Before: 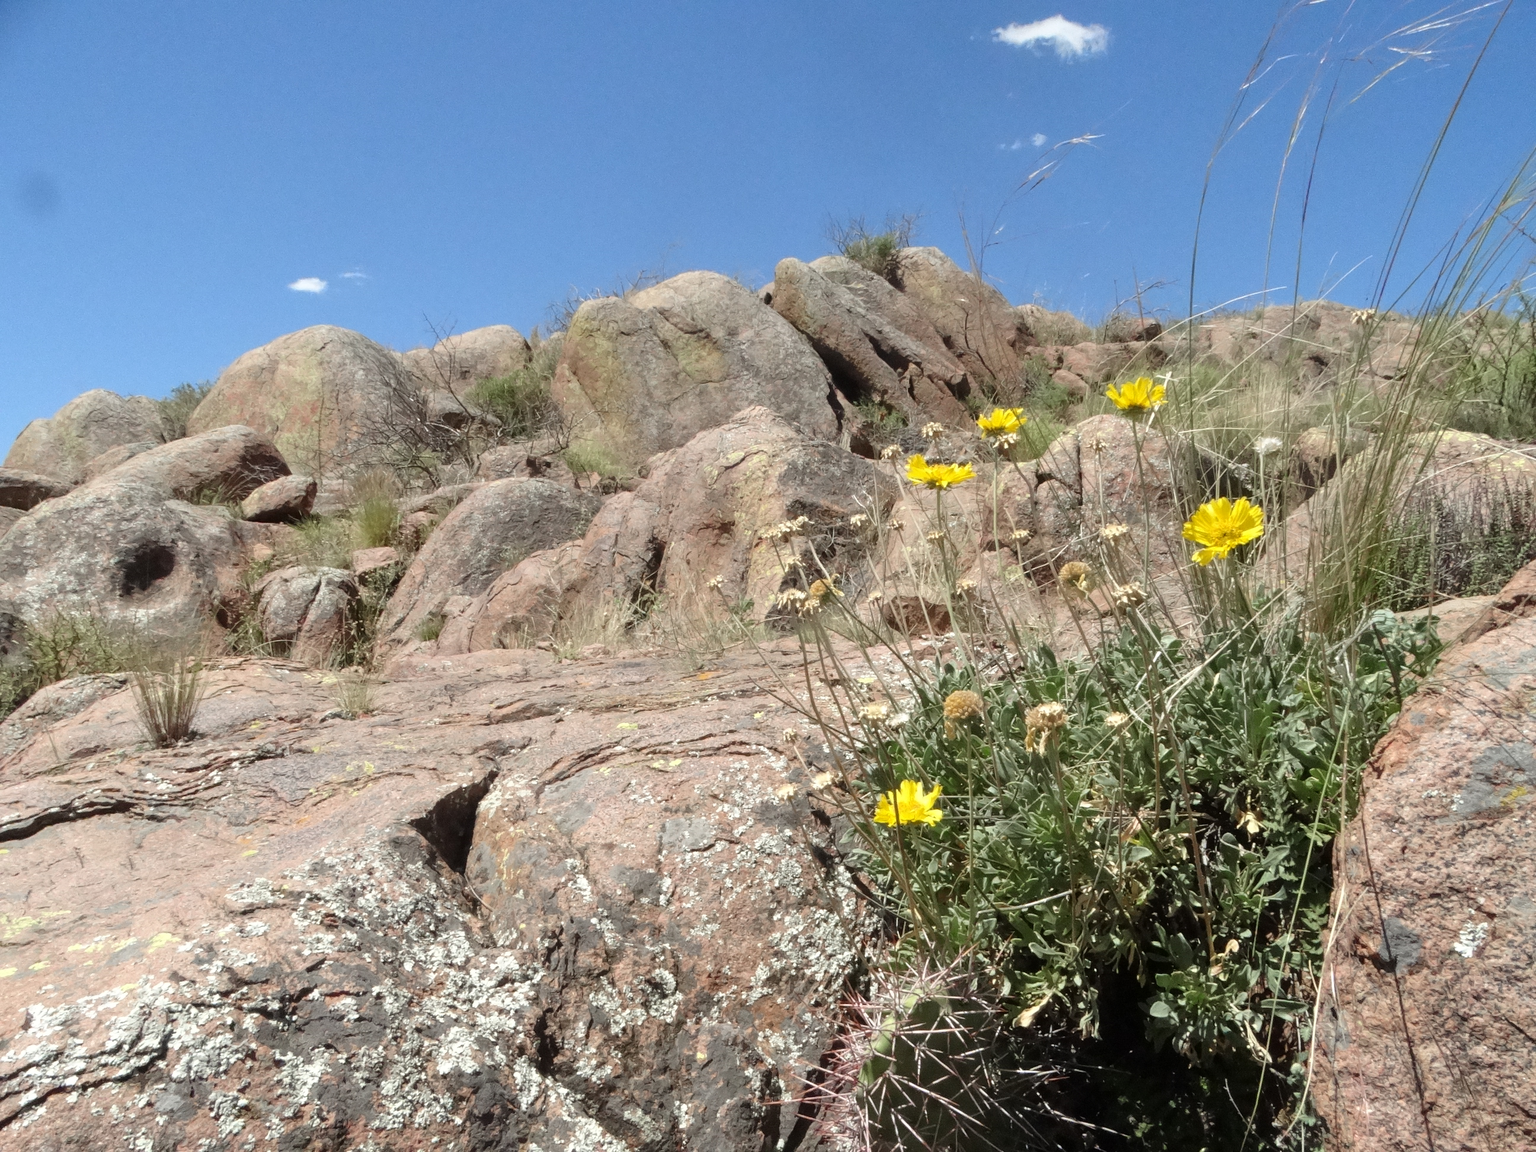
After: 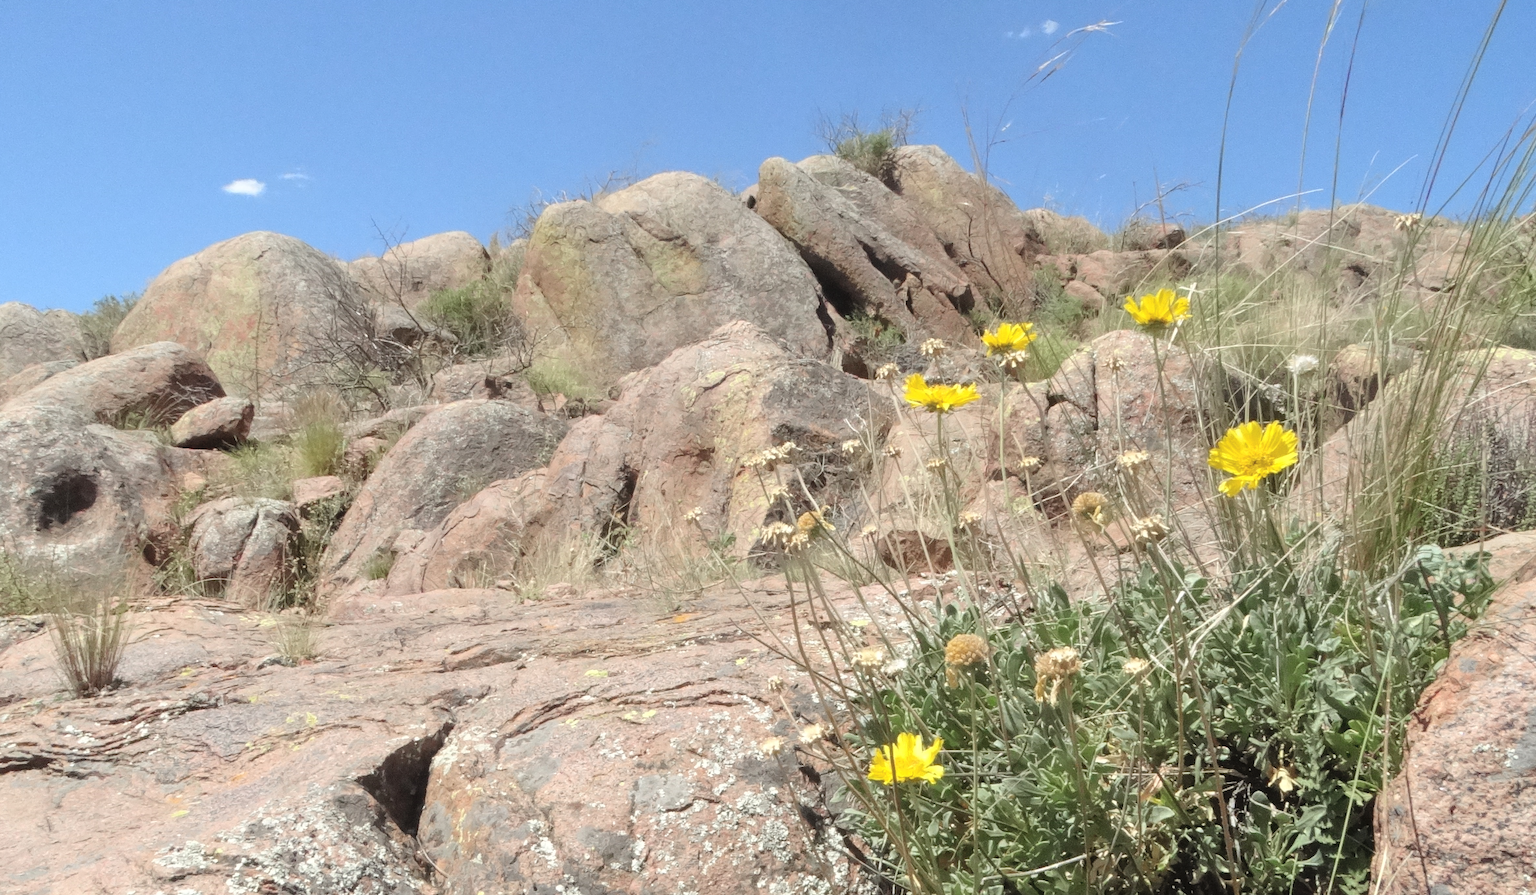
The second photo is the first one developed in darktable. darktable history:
contrast brightness saturation: brightness 0.142
crop: left 5.657%, top 10.051%, right 3.623%, bottom 19.432%
